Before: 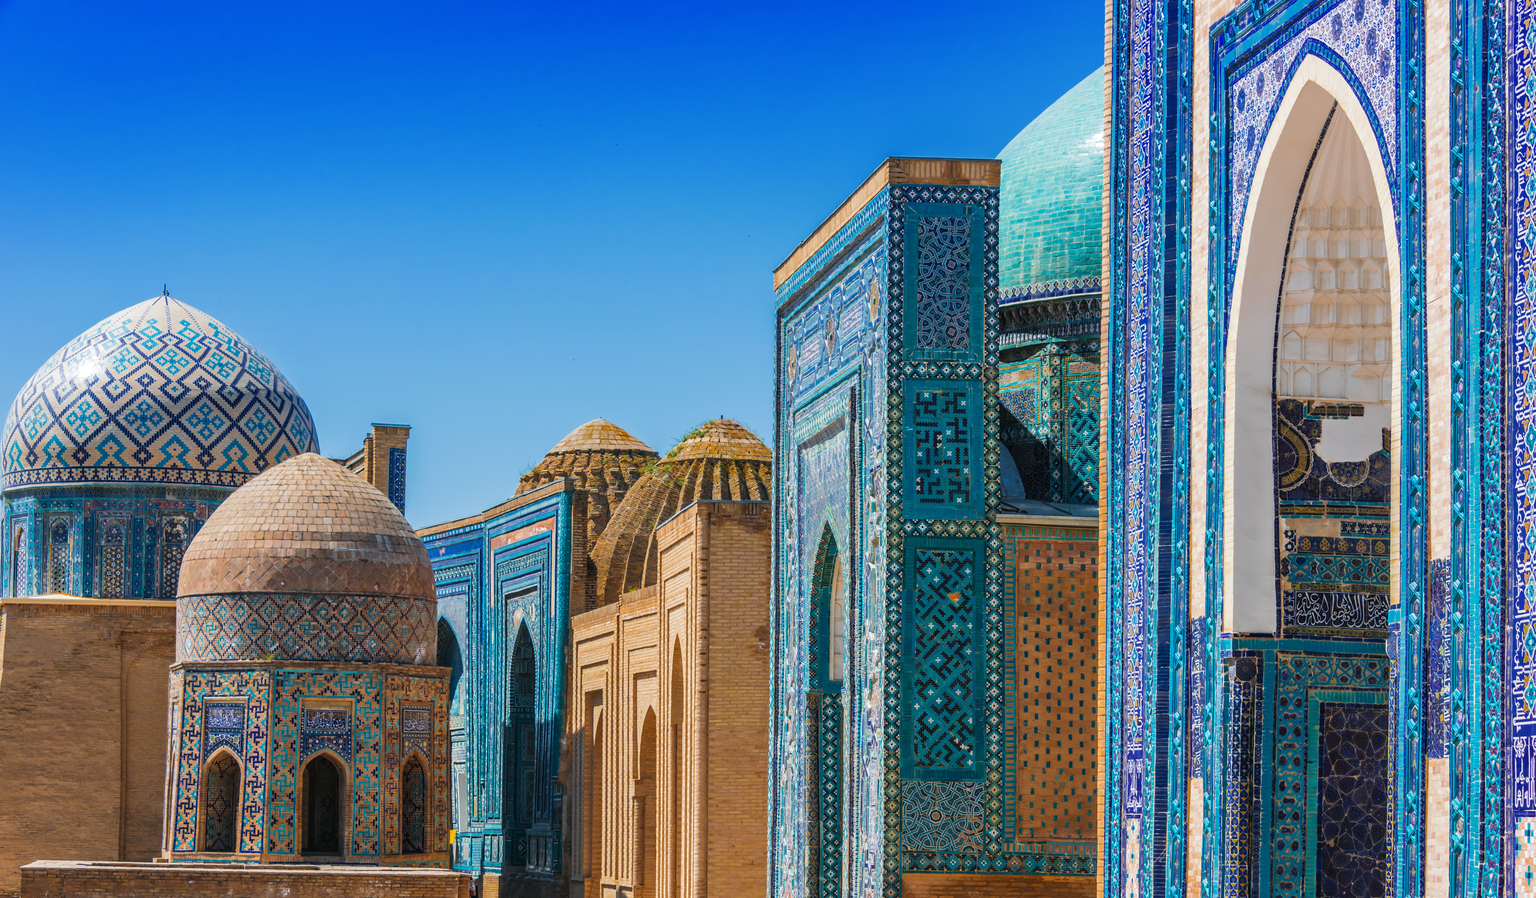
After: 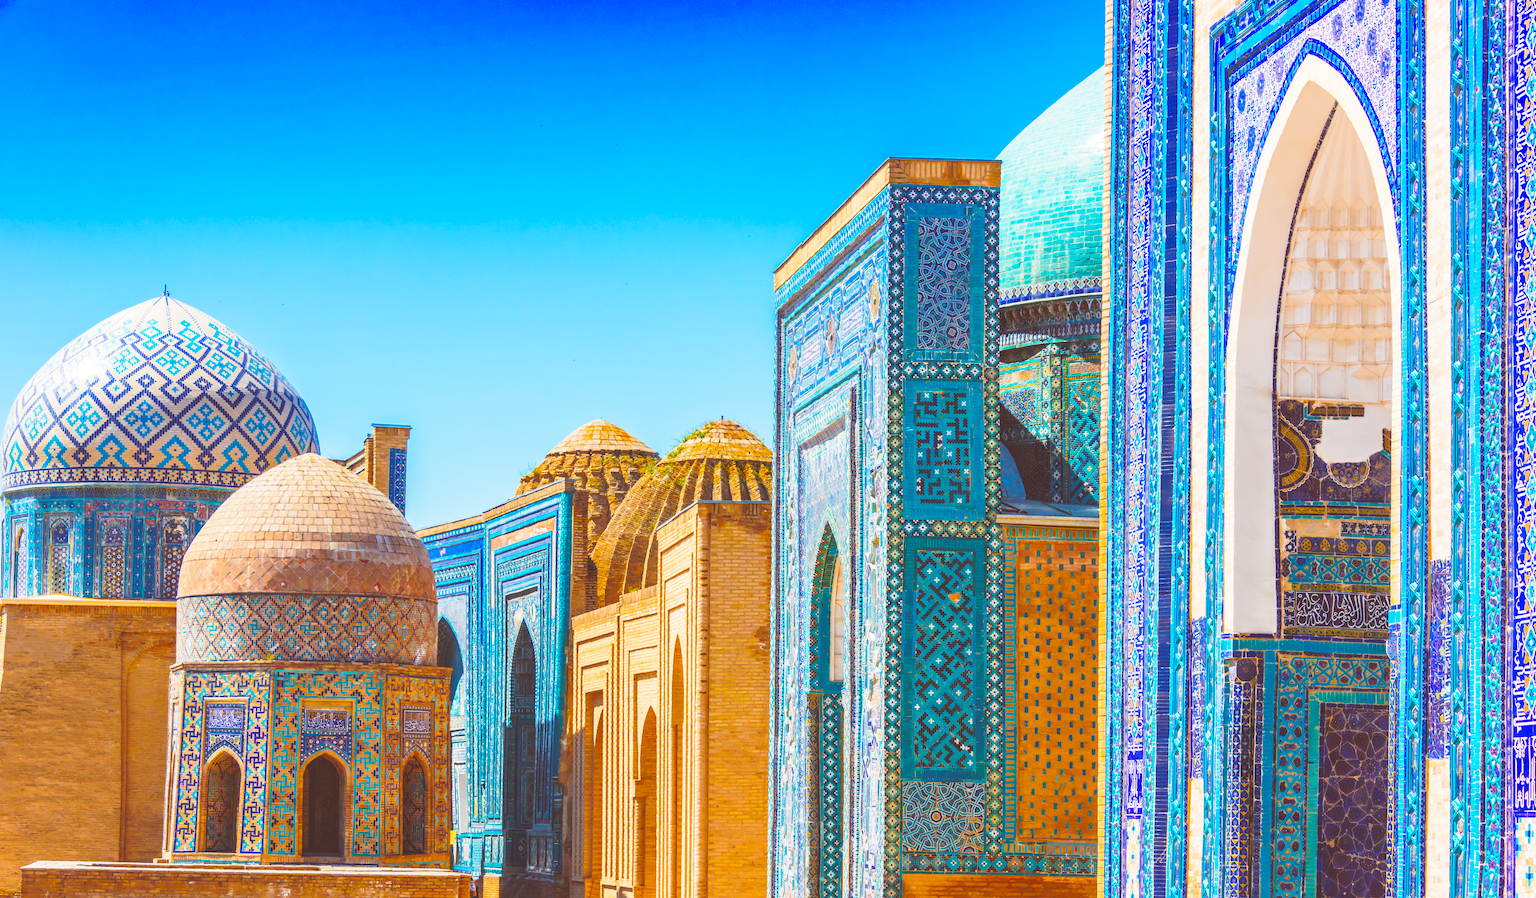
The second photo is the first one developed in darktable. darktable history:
base curve: curves: ch0 [(0, 0) (0.028, 0.03) (0.121, 0.232) (0.46, 0.748) (0.859, 0.968) (1, 1)], preserve colors none
exposure: black level correction -0.029, compensate exposure bias true, compensate highlight preservation false
tone equalizer: on, module defaults
color balance rgb: power › chroma 1.569%, power › hue 27.34°, linear chroma grading › global chroma 41.797%, perceptual saturation grading › global saturation 0.33%, perceptual saturation grading › highlights -19.709%, perceptual saturation grading › shadows 20.463%, global vibrance 19.499%
